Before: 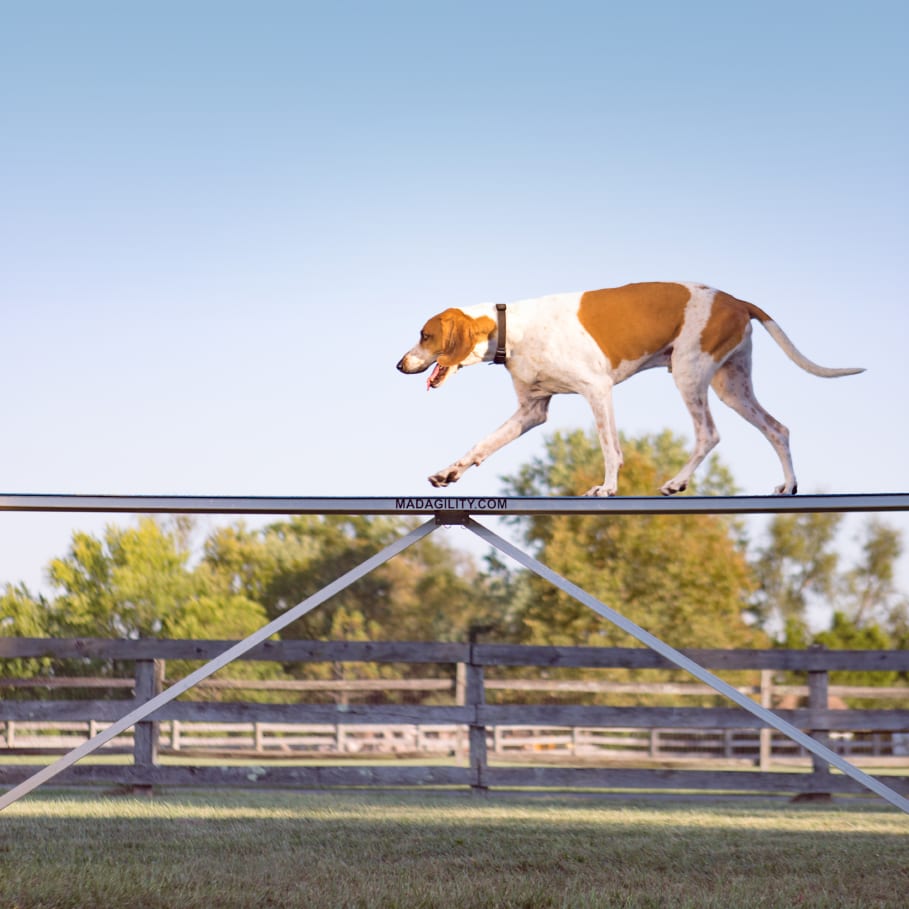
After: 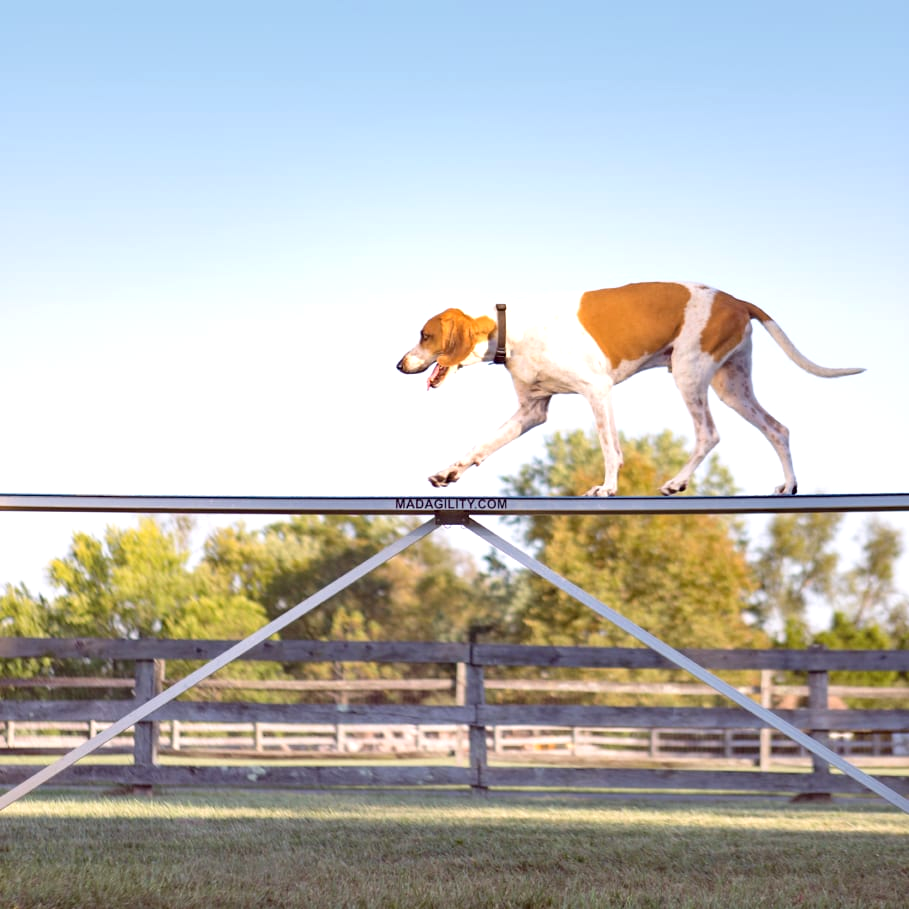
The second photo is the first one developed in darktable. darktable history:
exposure: black level correction 0.003, exposure 0.391 EV, compensate highlight preservation false
